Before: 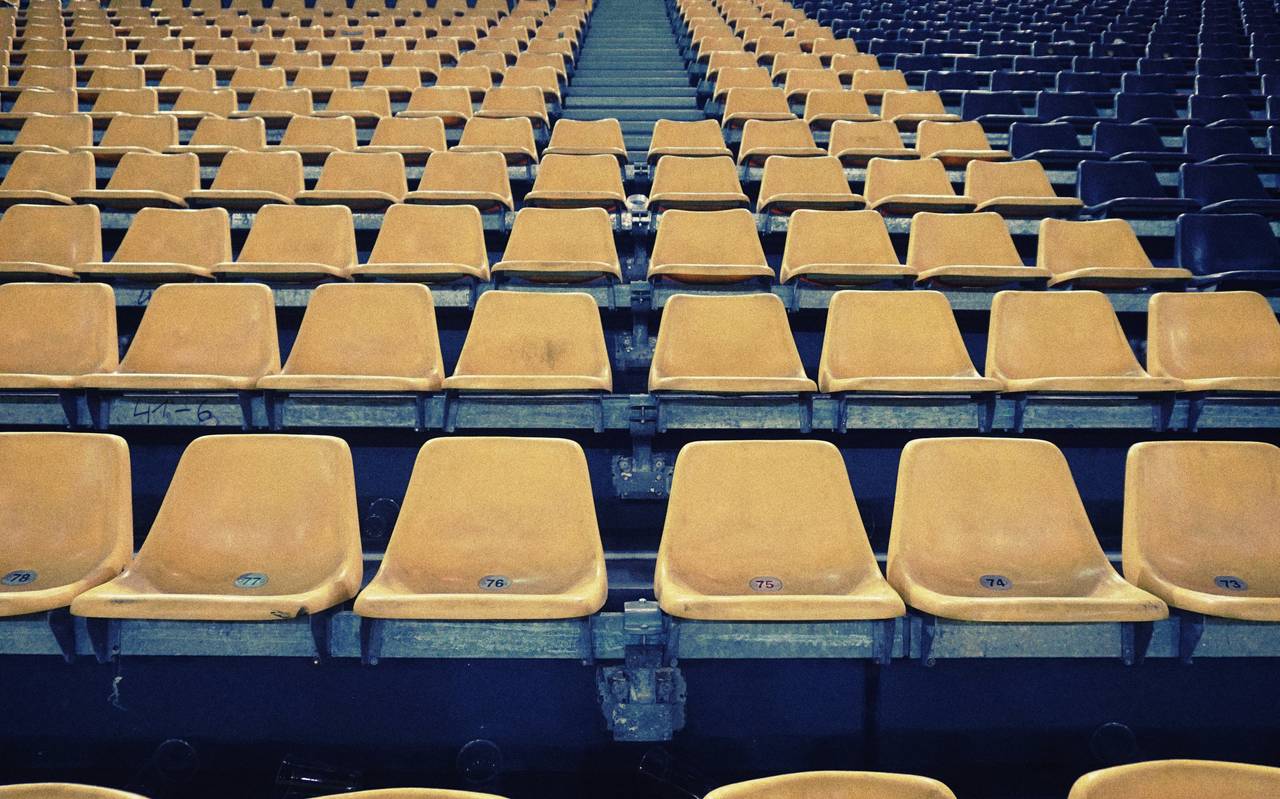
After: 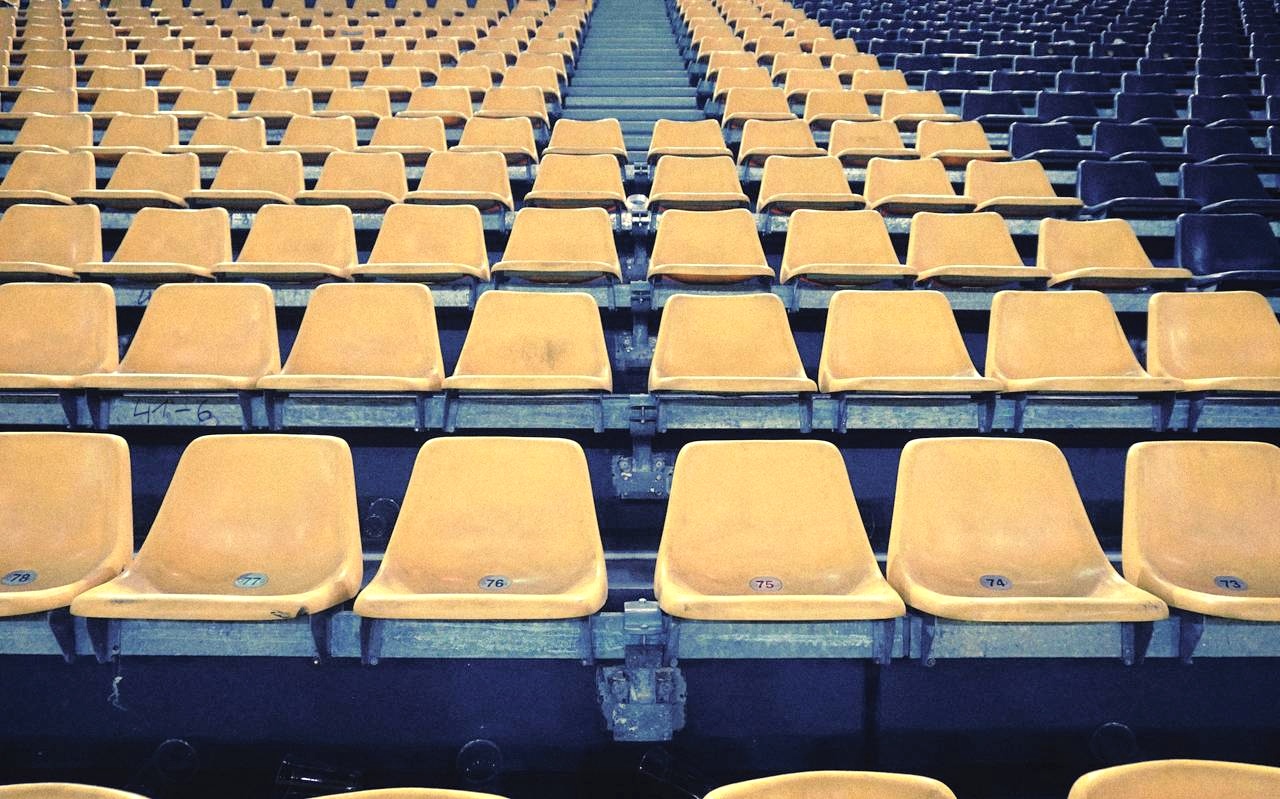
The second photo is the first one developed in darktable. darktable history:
contrast brightness saturation: brightness 0.133
tone equalizer: -8 EV -0.395 EV, -7 EV -0.383 EV, -6 EV -0.321 EV, -5 EV -0.227 EV, -3 EV 0.249 EV, -2 EV 0.333 EV, -1 EV 0.39 EV, +0 EV 0.387 EV
